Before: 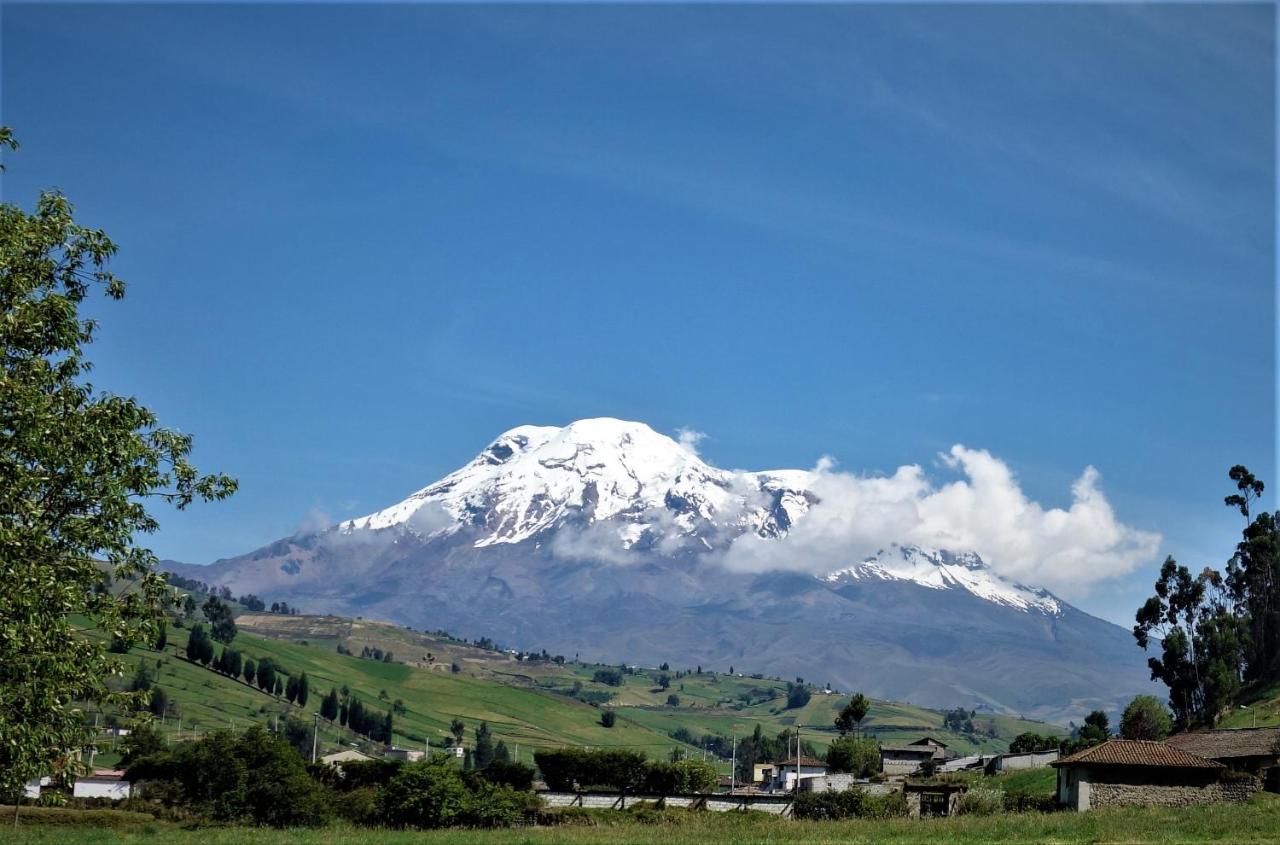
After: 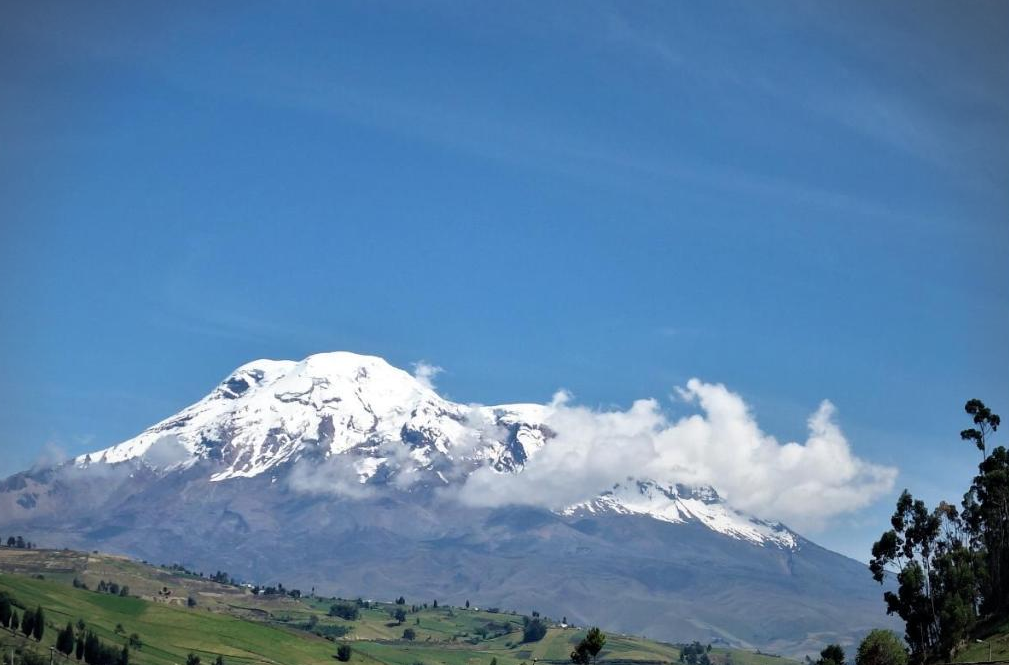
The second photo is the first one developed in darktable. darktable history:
crop and rotate: left 20.635%, top 7.853%, right 0.5%, bottom 13.444%
vignetting: fall-off start 88.93%, fall-off radius 43.42%, brightness -0.455, saturation -0.291, width/height ratio 1.162
